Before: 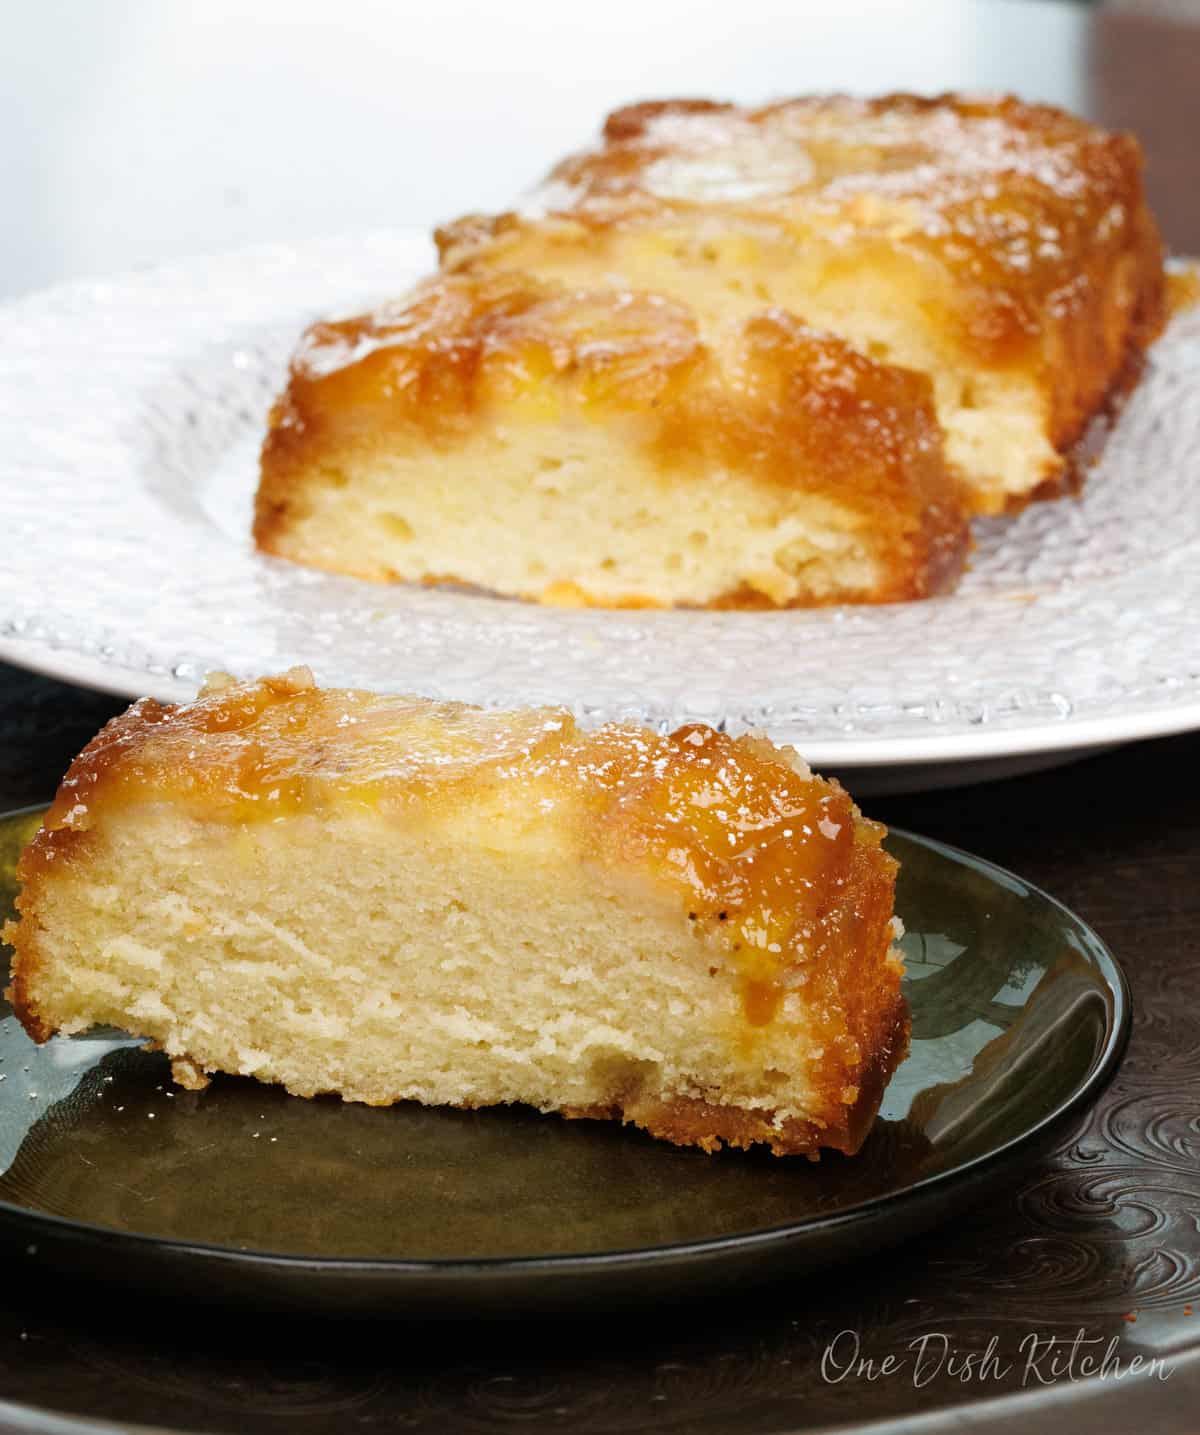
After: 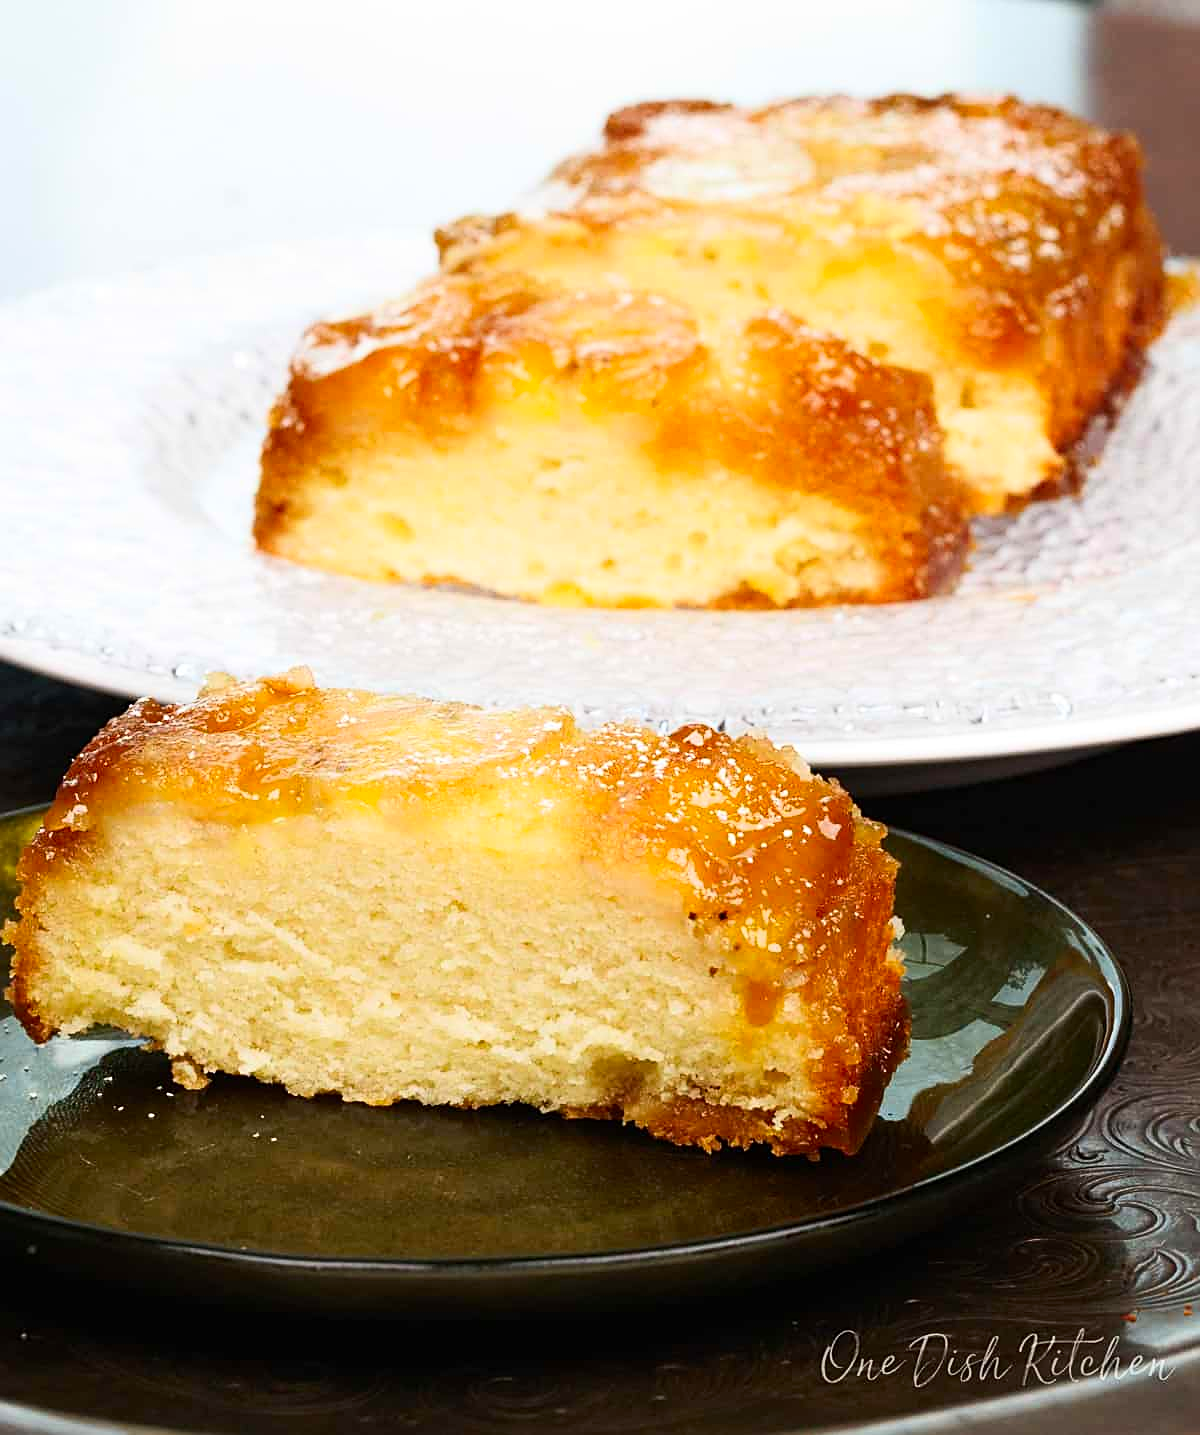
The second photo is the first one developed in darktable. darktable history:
sharpen: on, module defaults
contrast brightness saturation: contrast 0.23, brightness 0.1, saturation 0.29
